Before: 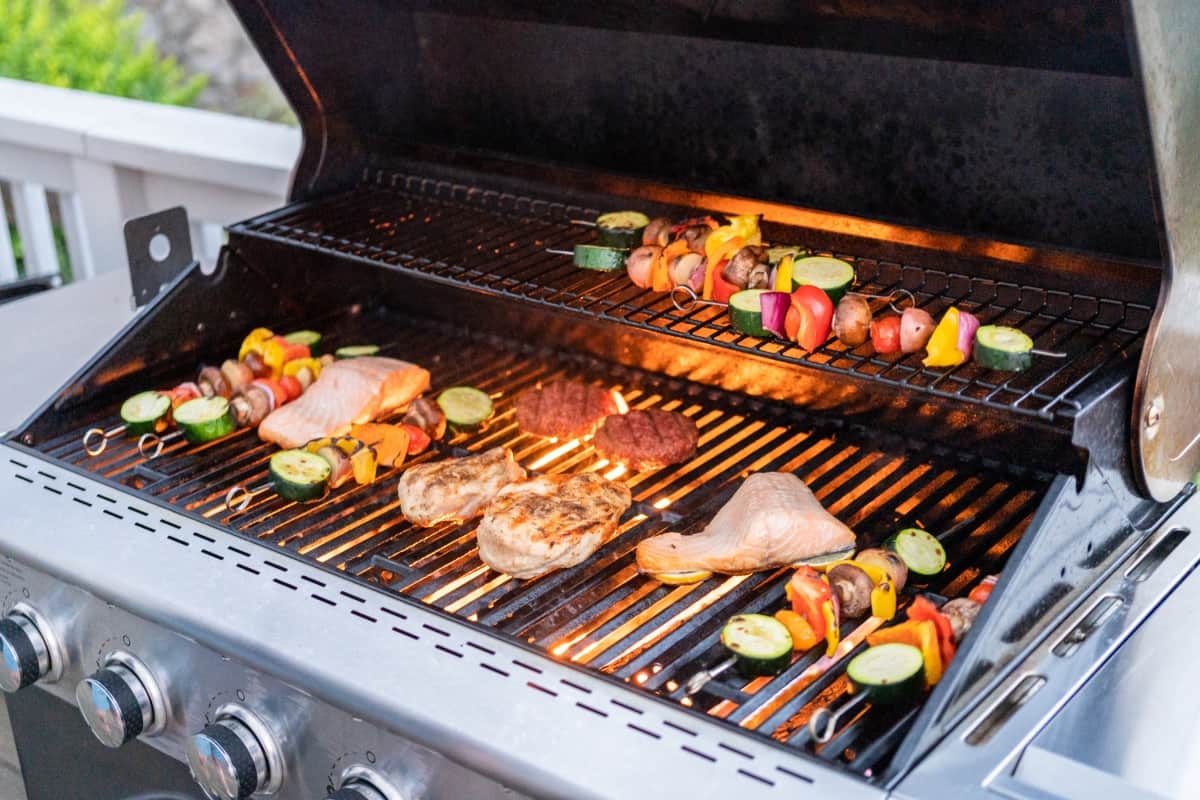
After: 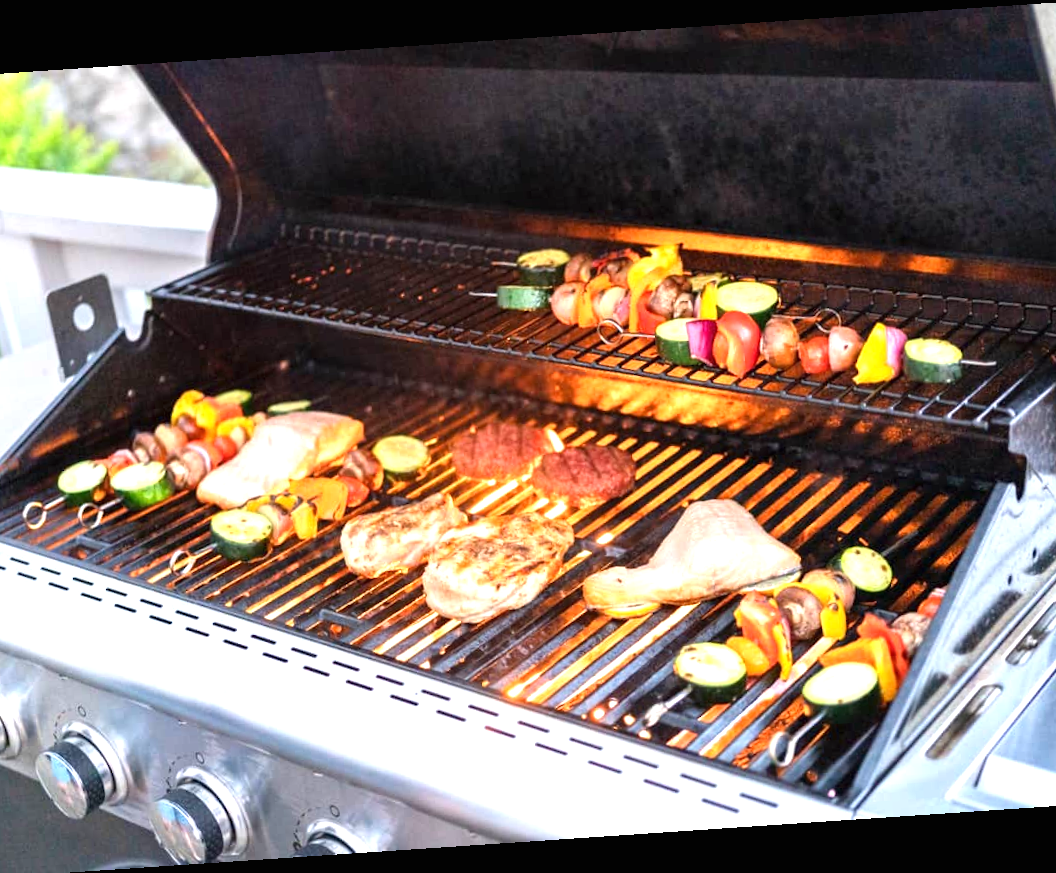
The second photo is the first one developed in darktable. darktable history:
crop: left 7.598%, right 7.873%
exposure: black level correction 0, exposure 0.9 EV, compensate exposure bias true, compensate highlight preservation false
rotate and perspective: rotation -4.2°, shear 0.006, automatic cropping off
